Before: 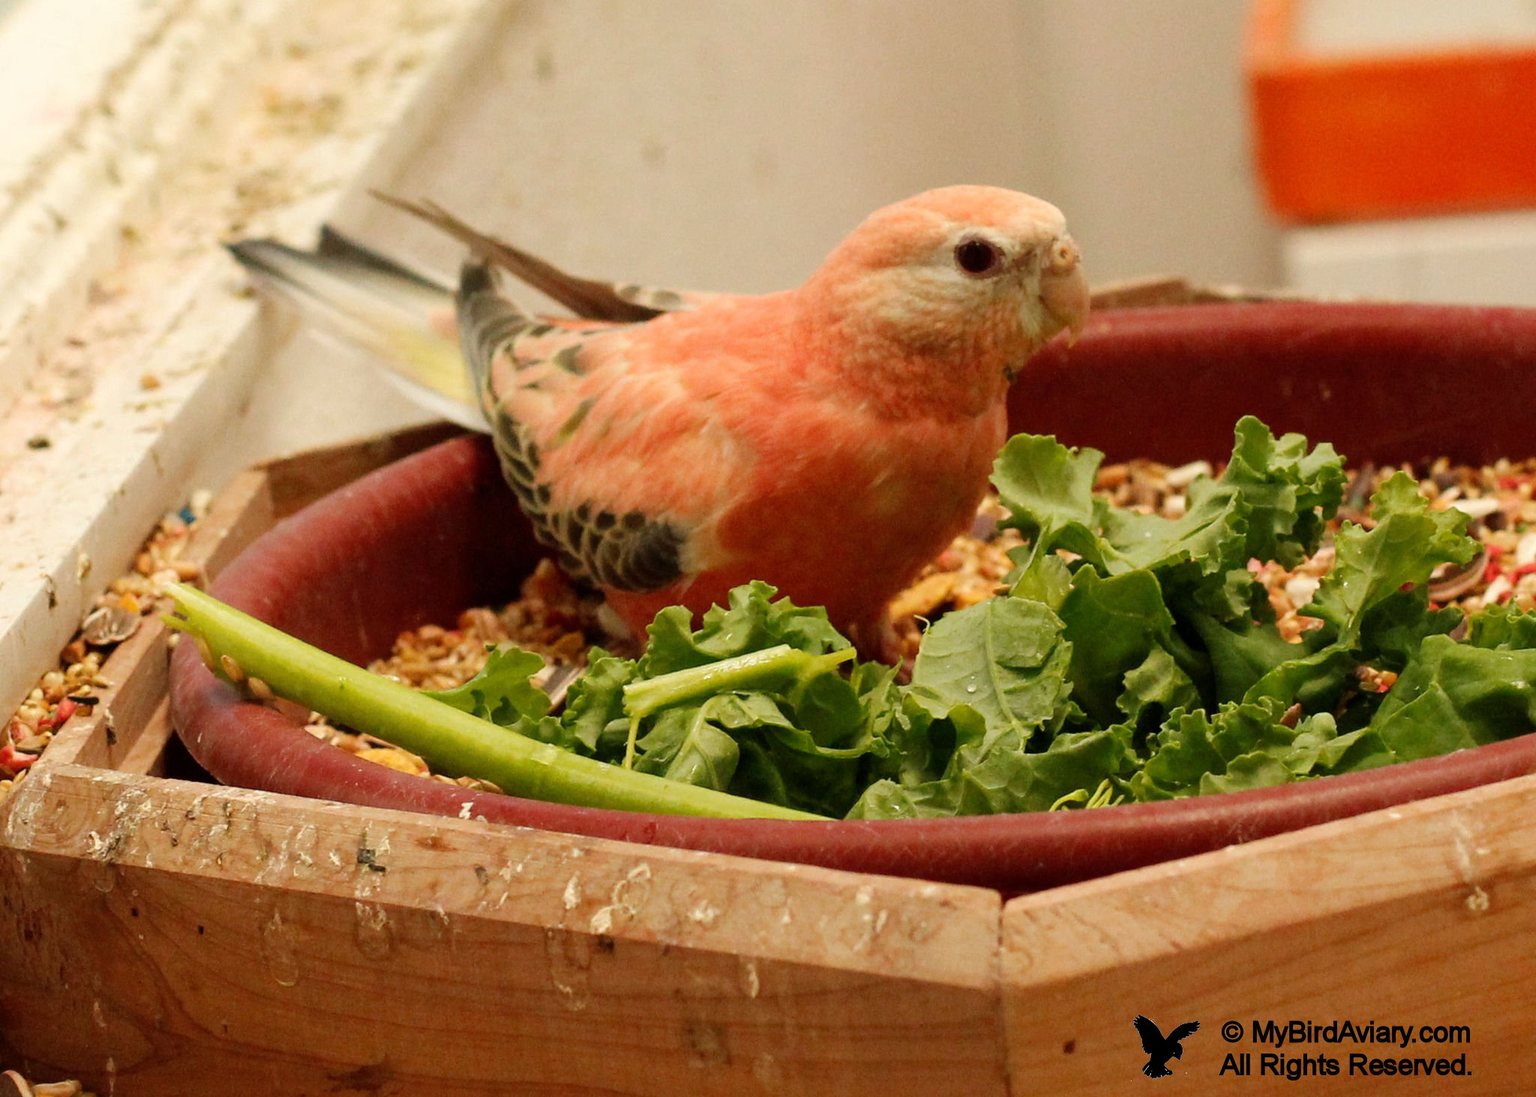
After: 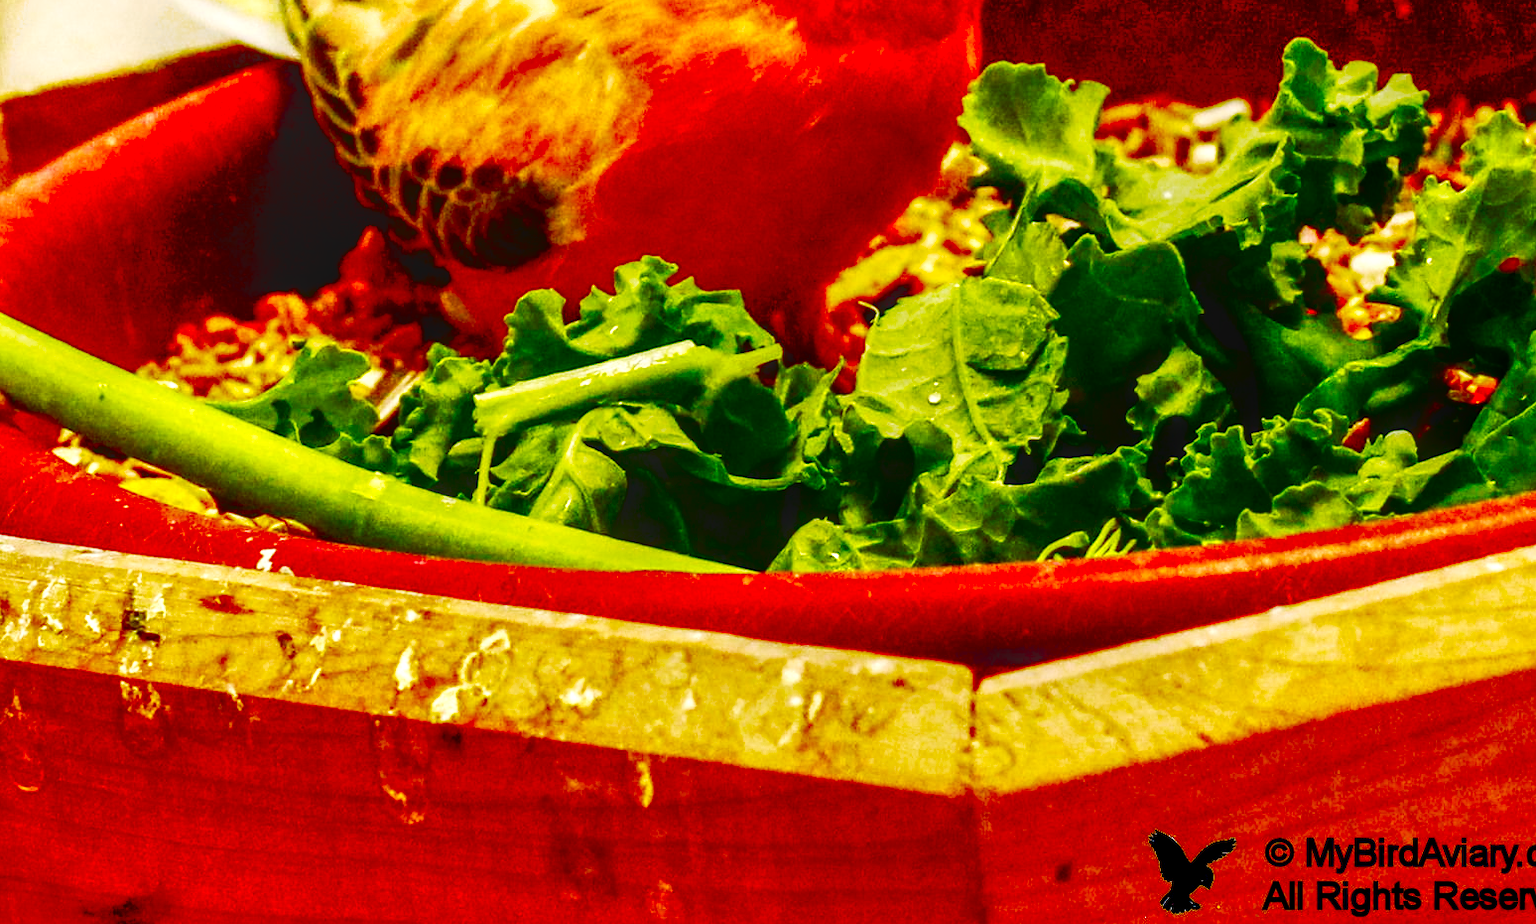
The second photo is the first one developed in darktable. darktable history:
shadows and highlights: low approximation 0.01, soften with gaussian
local contrast: highlights 4%, shadows 2%, detail 133%
tone equalizer: -8 EV -0.398 EV, -7 EV -0.414 EV, -6 EV -0.348 EV, -5 EV -0.197 EV, -3 EV 0.234 EV, -2 EV 0.33 EV, -1 EV 0.39 EV, +0 EV 0.39 EV
color balance rgb: perceptual saturation grading › global saturation 20%, perceptual saturation grading › highlights -25.776%, perceptual saturation grading › shadows 25.311%, global vibrance 50.221%
base curve: curves: ch0 [(0, 0) (0.028, 0.03) (0.121, 0.232) (0.46, 0.748) (0.859, 0.968) (1, 1)], preserve colors none
exposure: black level correction 0.001, exposure 0.499 EV, compensate highlight preservation false
crop and rotate: left 17.258%, top 35.346%, right 7.109%, bottom 0.891%
contrast brightness saturation: brightness -0.998, saturation 0.984
